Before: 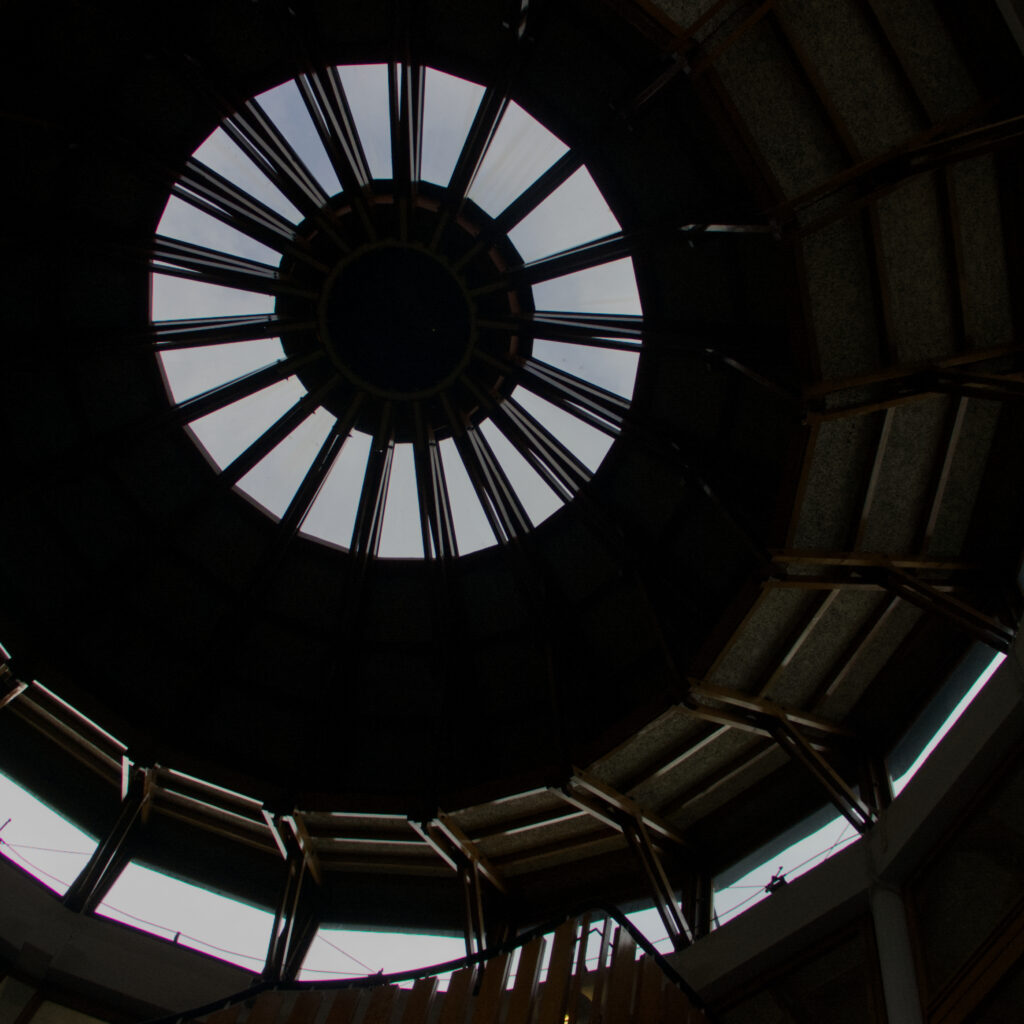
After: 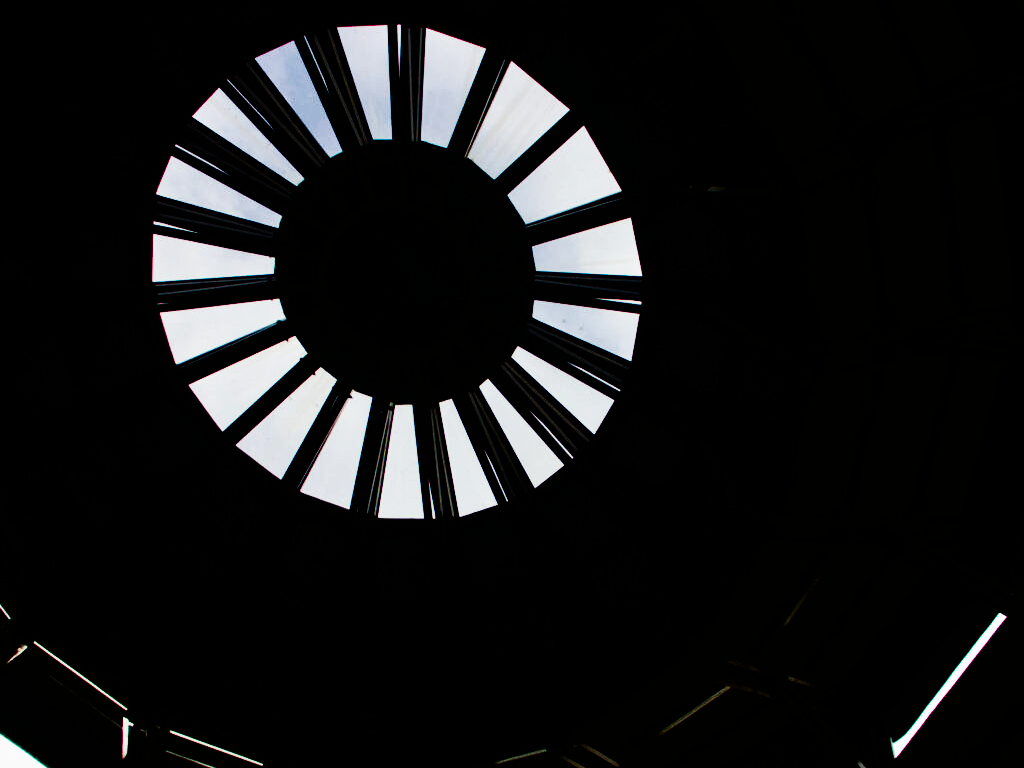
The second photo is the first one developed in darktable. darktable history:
contrast brightness saturation: contrast 0.32, brightness -0.08, saturation 0.17
crop: top 3.857%, bottom 21.132%
tone curve: curves: ch0 [(0, 0) (0.003, 0.002) (0.011, 0.002) (0.025, 0.002) (0.044, 0.002) (0.069, 0.002) (0.1, 0.003) (0.136, 0.008) (0.177, 0.03) (0.224, 0.058) (0.277, 0.139) (0.335, 0.233) (0.399, 0.363) (0.468, 0.506) (0.543, 0.649) (0.623, 0.781) (0.709, 0.88) (0.801, 0.956) (0.898, 0.994) (1, 1)], preserve colors none
